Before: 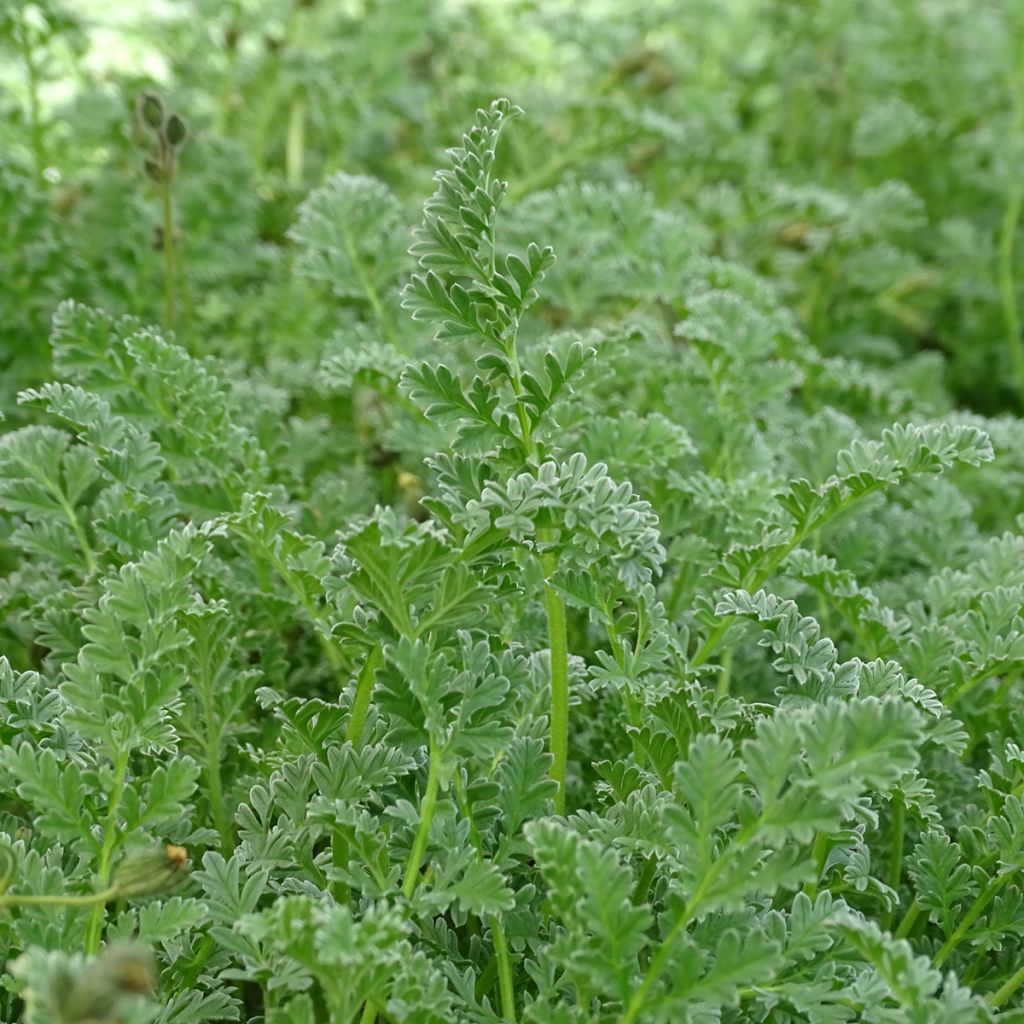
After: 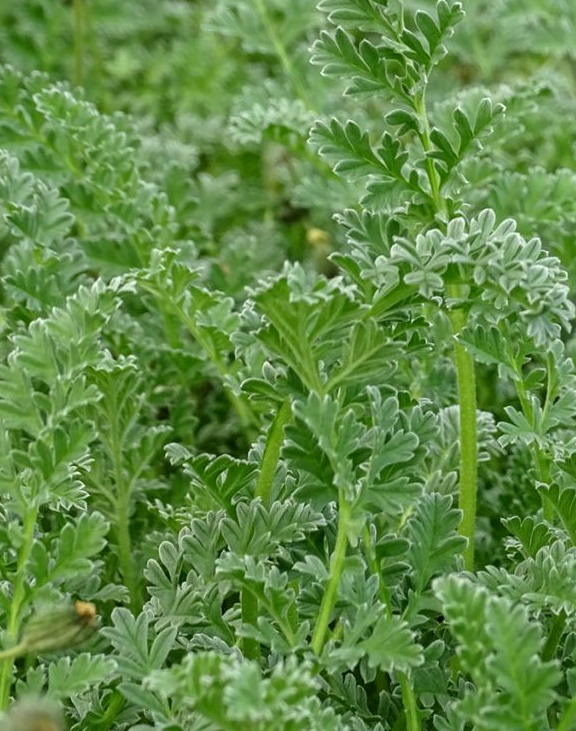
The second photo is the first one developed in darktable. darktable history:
local contrast: on, module defaults
crop: left 8.966%, top 23.852%, right 34.699%, bottom 4.703%
